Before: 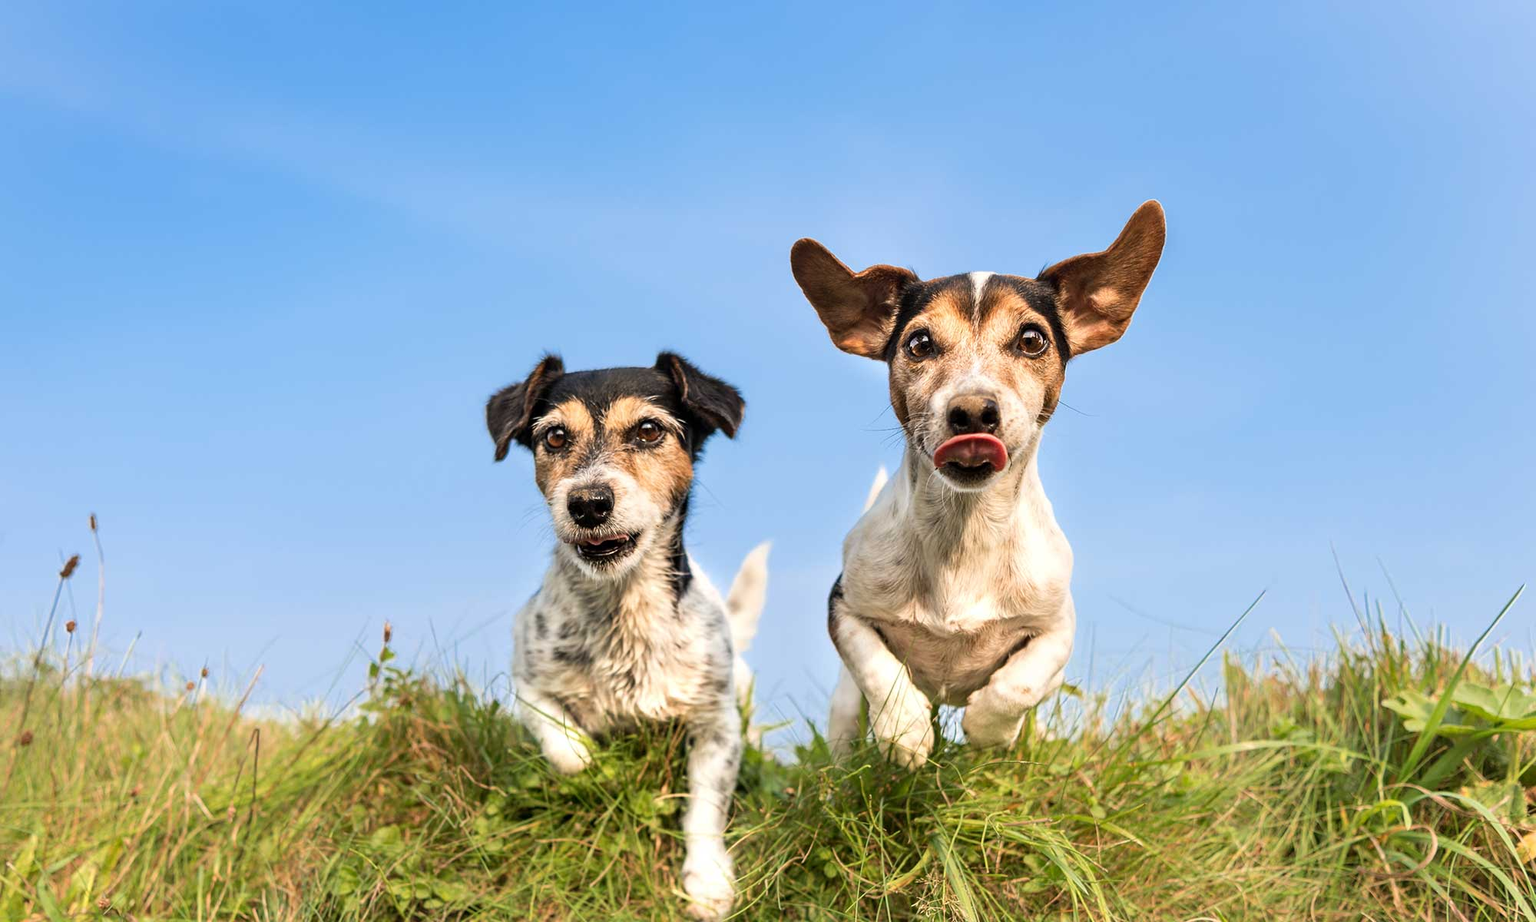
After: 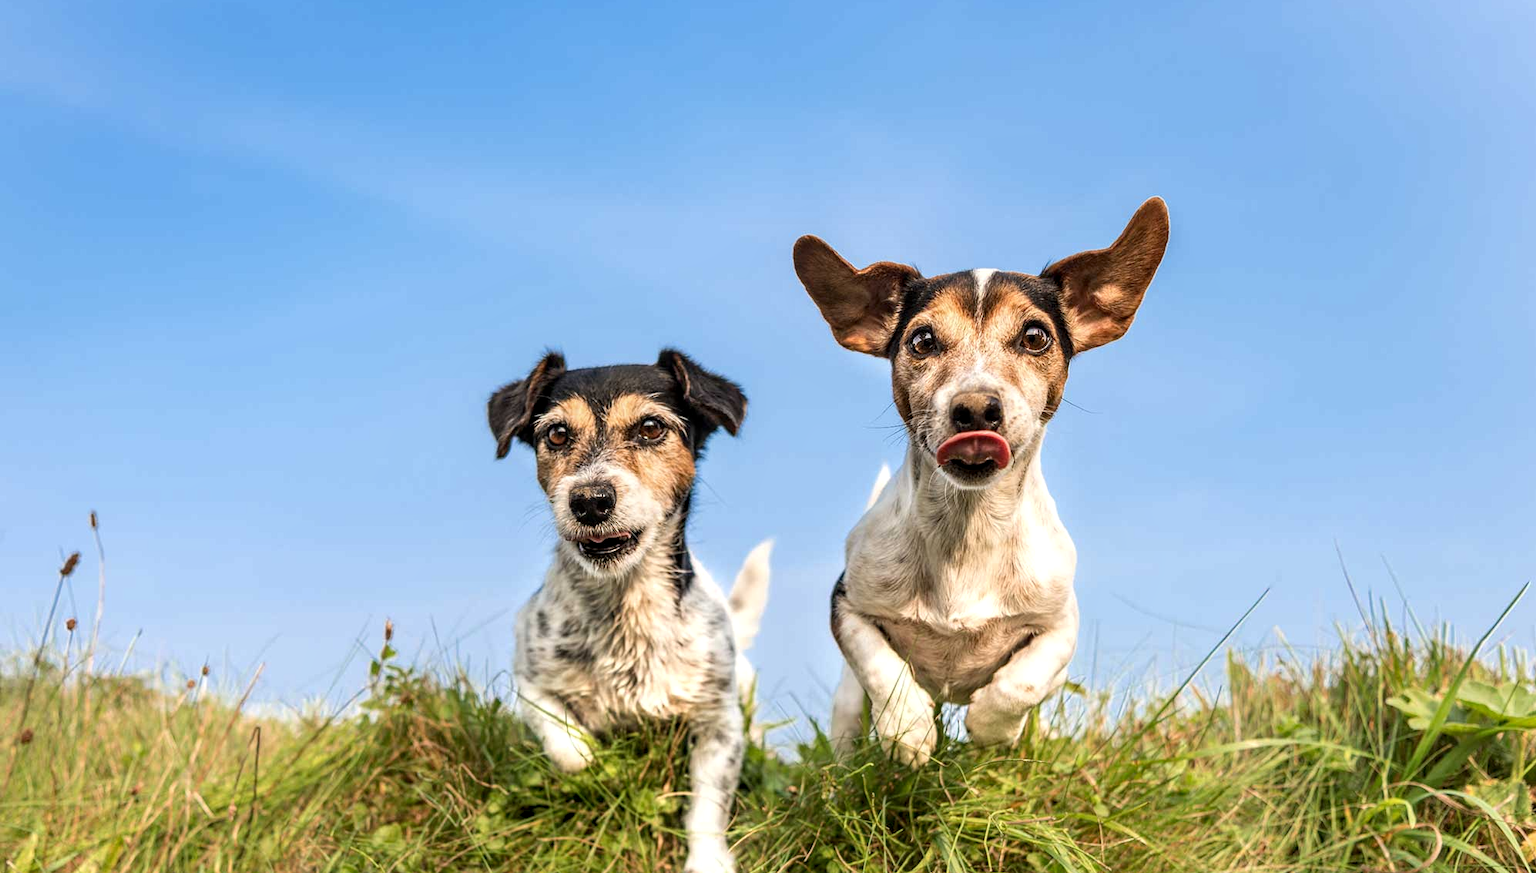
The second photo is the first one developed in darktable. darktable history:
local contrast: detail 130%
crop: top 0.448%, right 0.264%, bottom 5.045%
